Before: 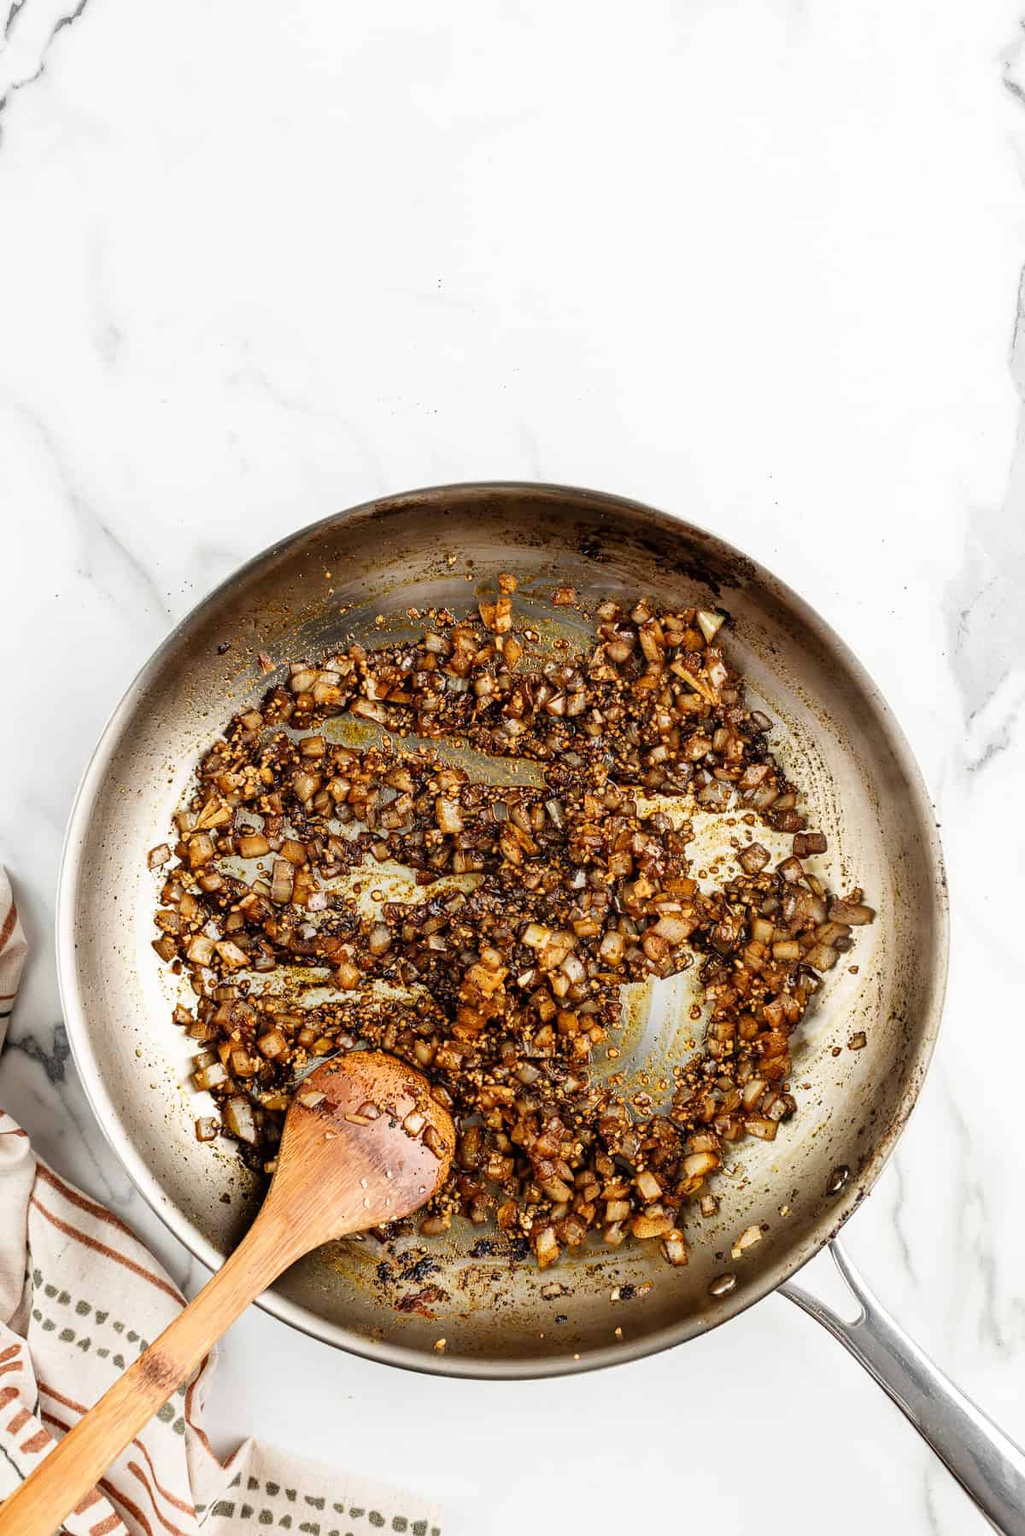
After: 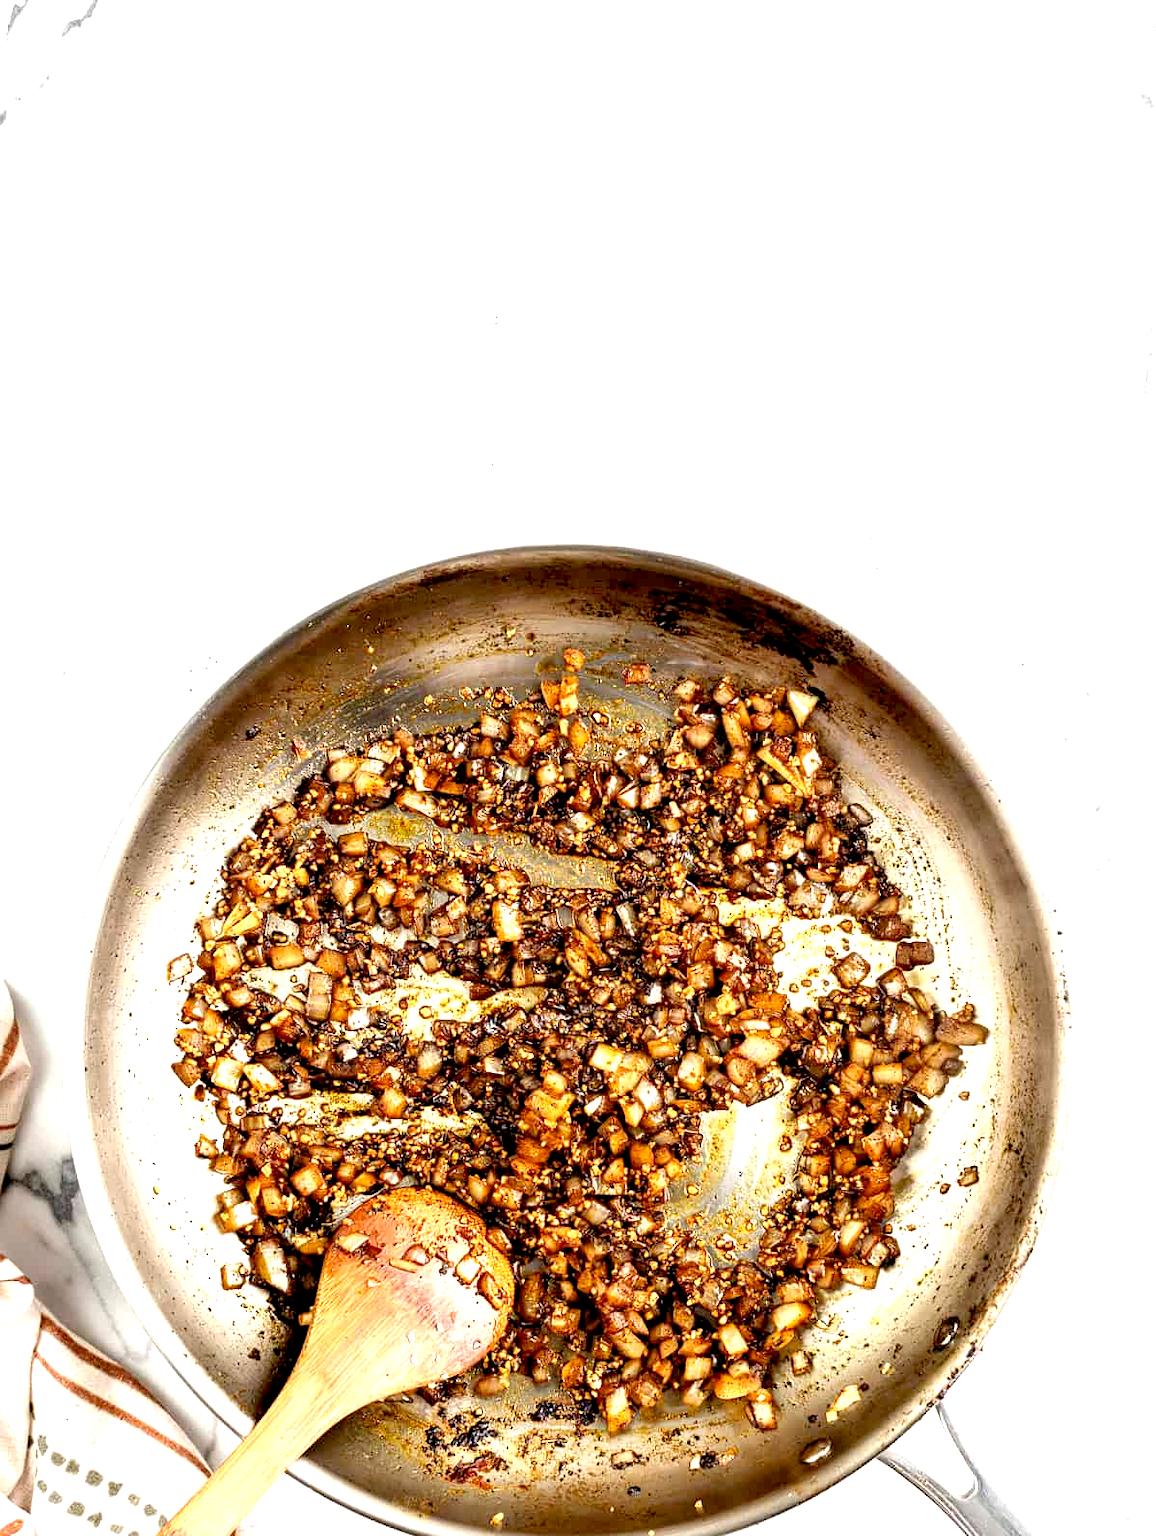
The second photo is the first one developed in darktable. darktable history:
exposure: black level correction 0.01, exposure 1 EV, compensate highlight preservation false
crop and rotate: top 0%, bottom 11.49%
